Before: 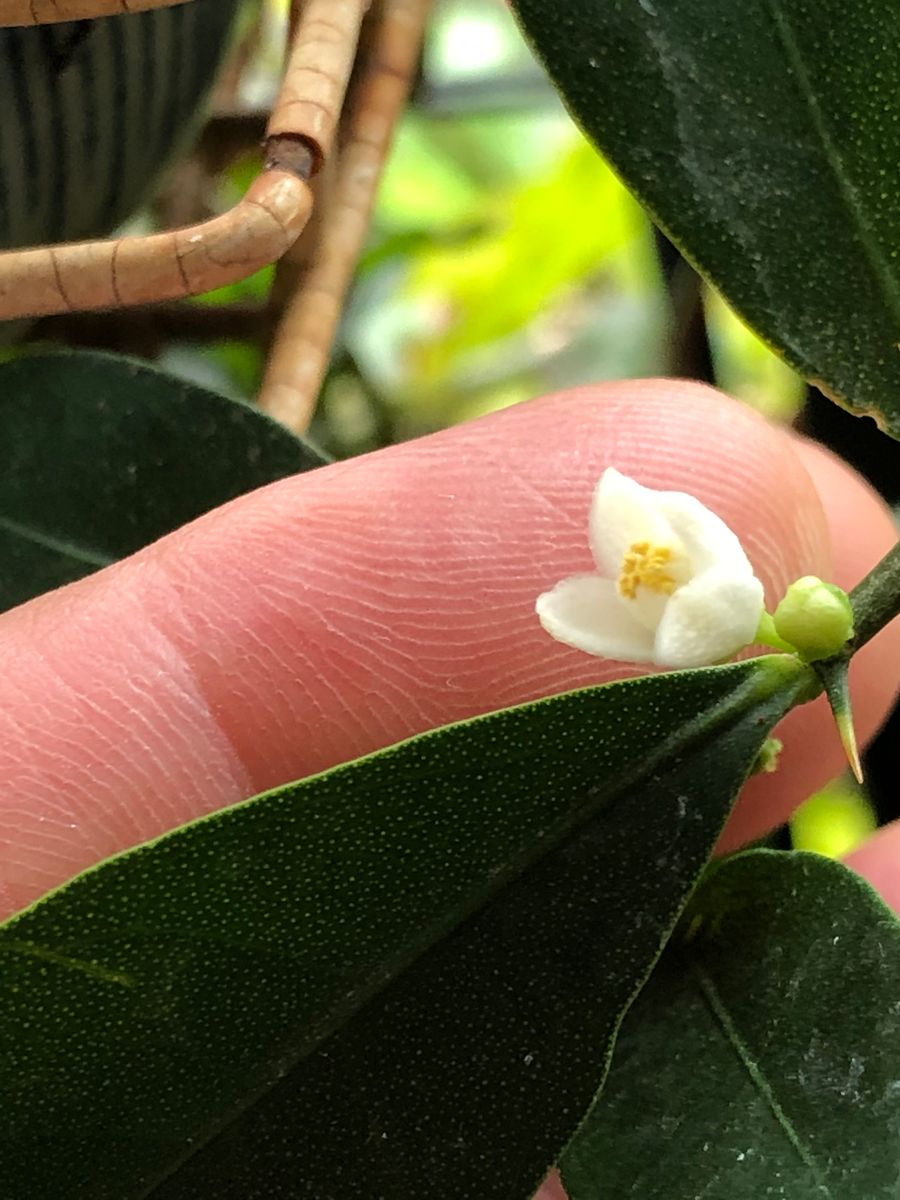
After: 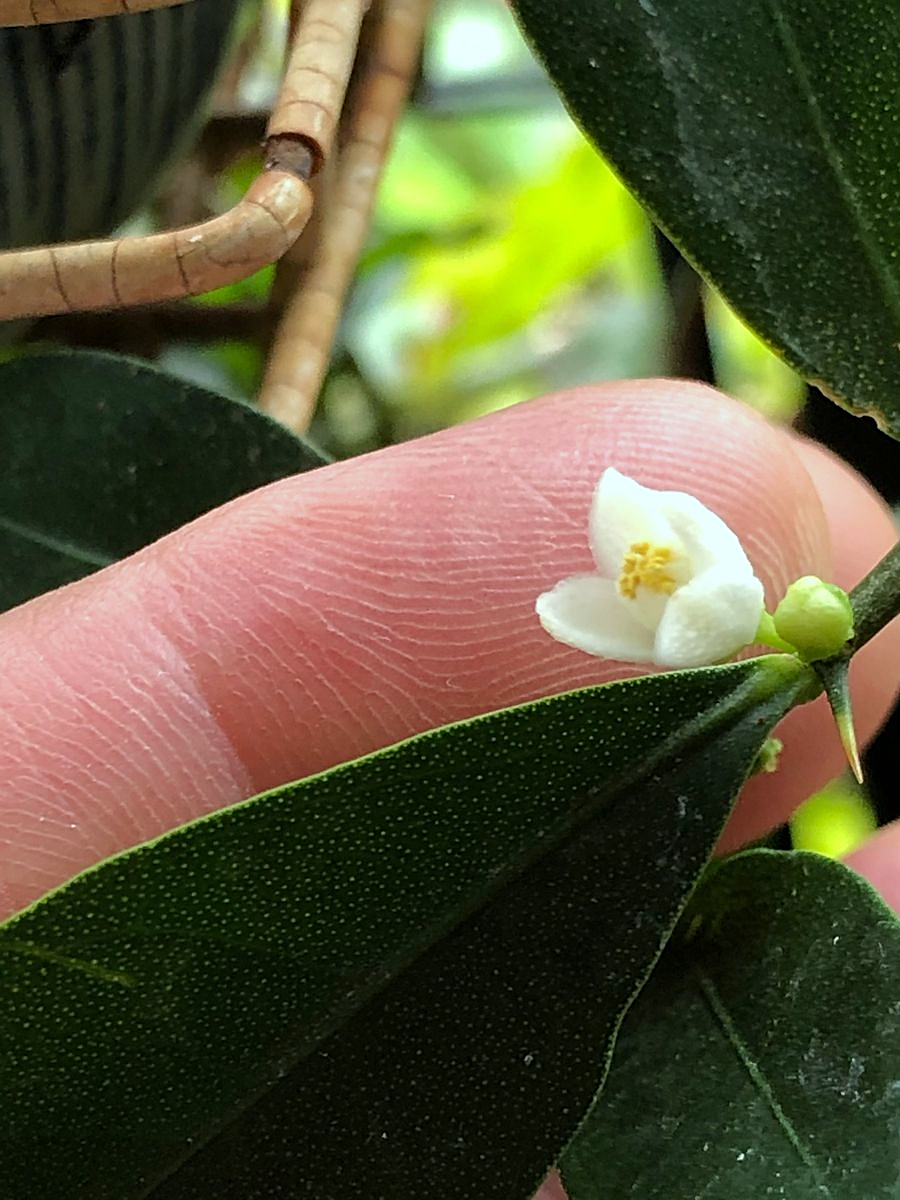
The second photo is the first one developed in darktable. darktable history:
sharpen: on, module defaults
white balance: red 0.925, blue 1.046
